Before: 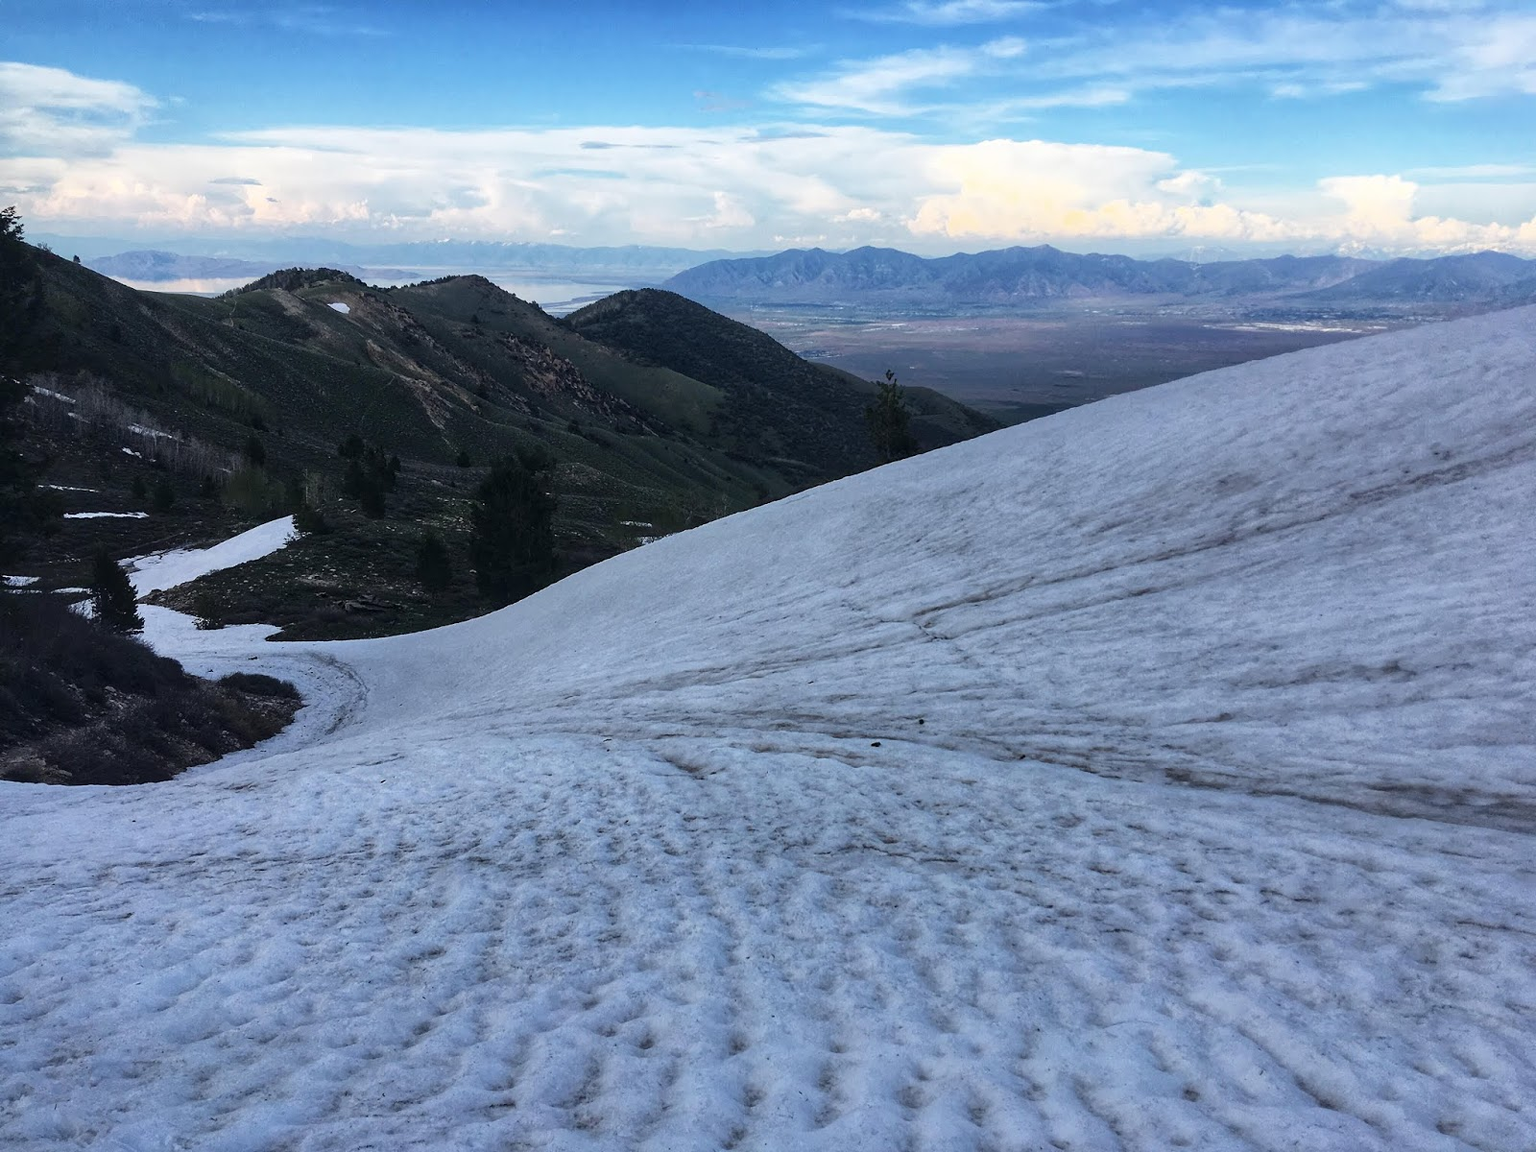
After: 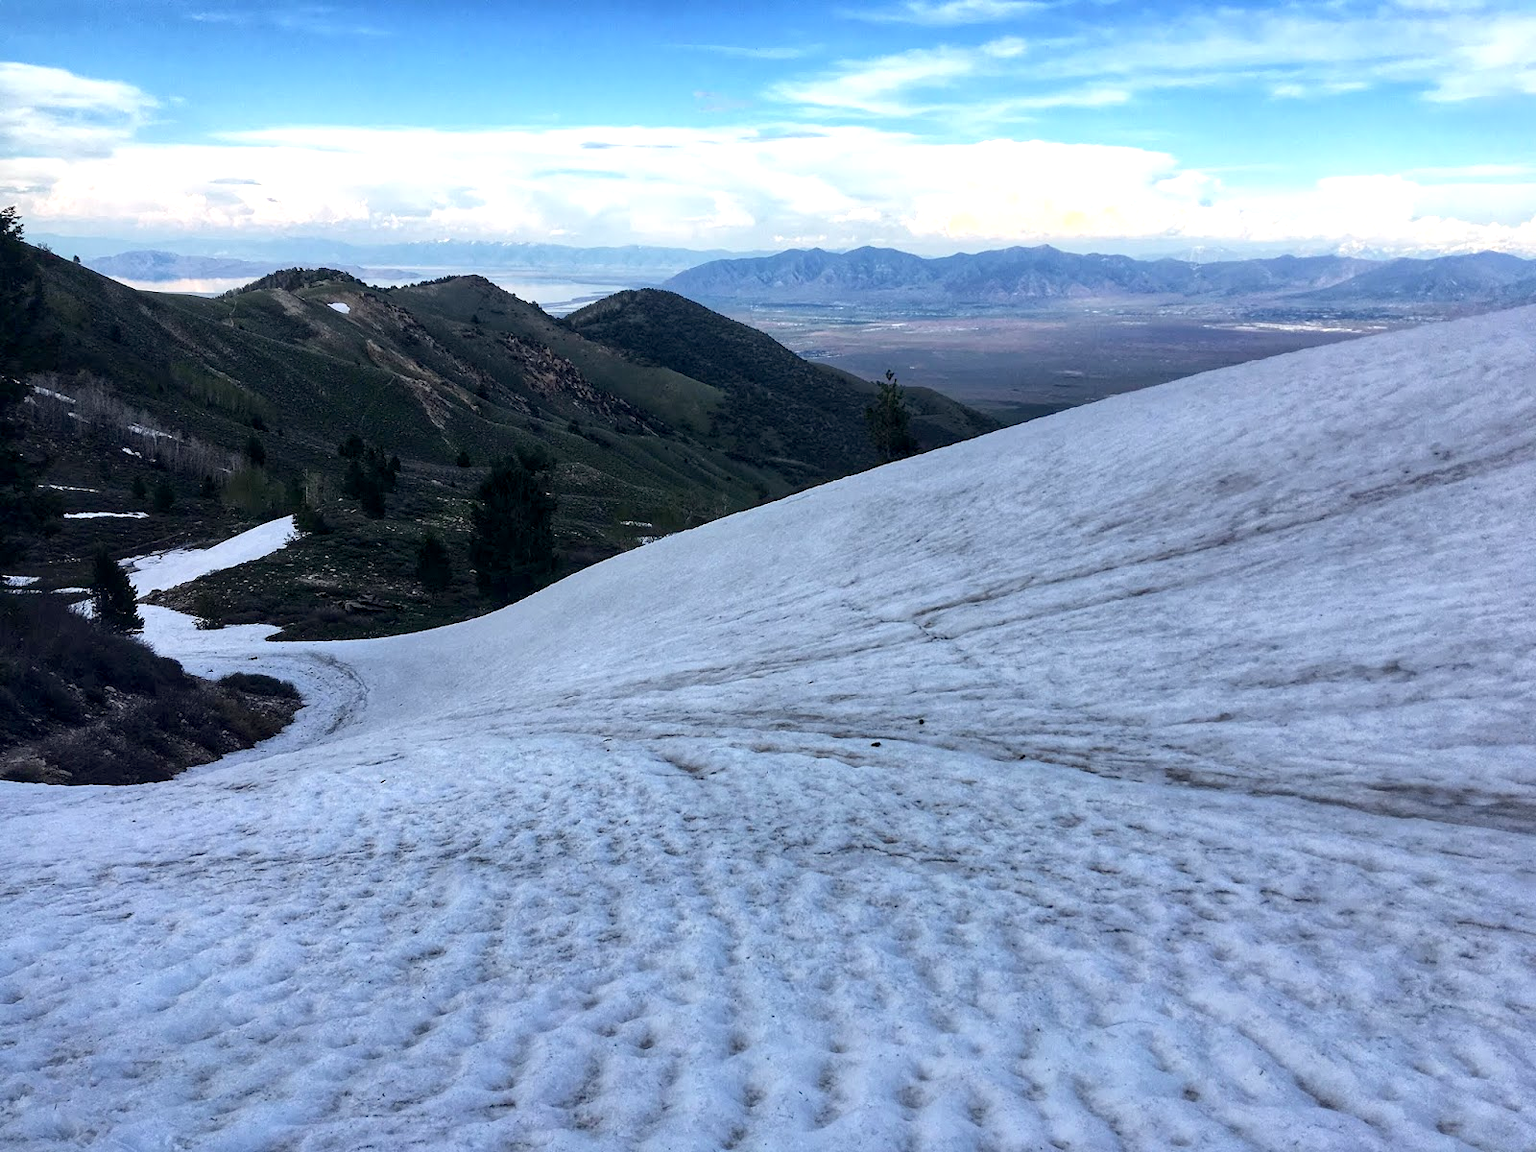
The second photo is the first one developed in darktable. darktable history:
exposure: black level correction 0.004, exposure 0.417 EV, compensate highlight preservation false
